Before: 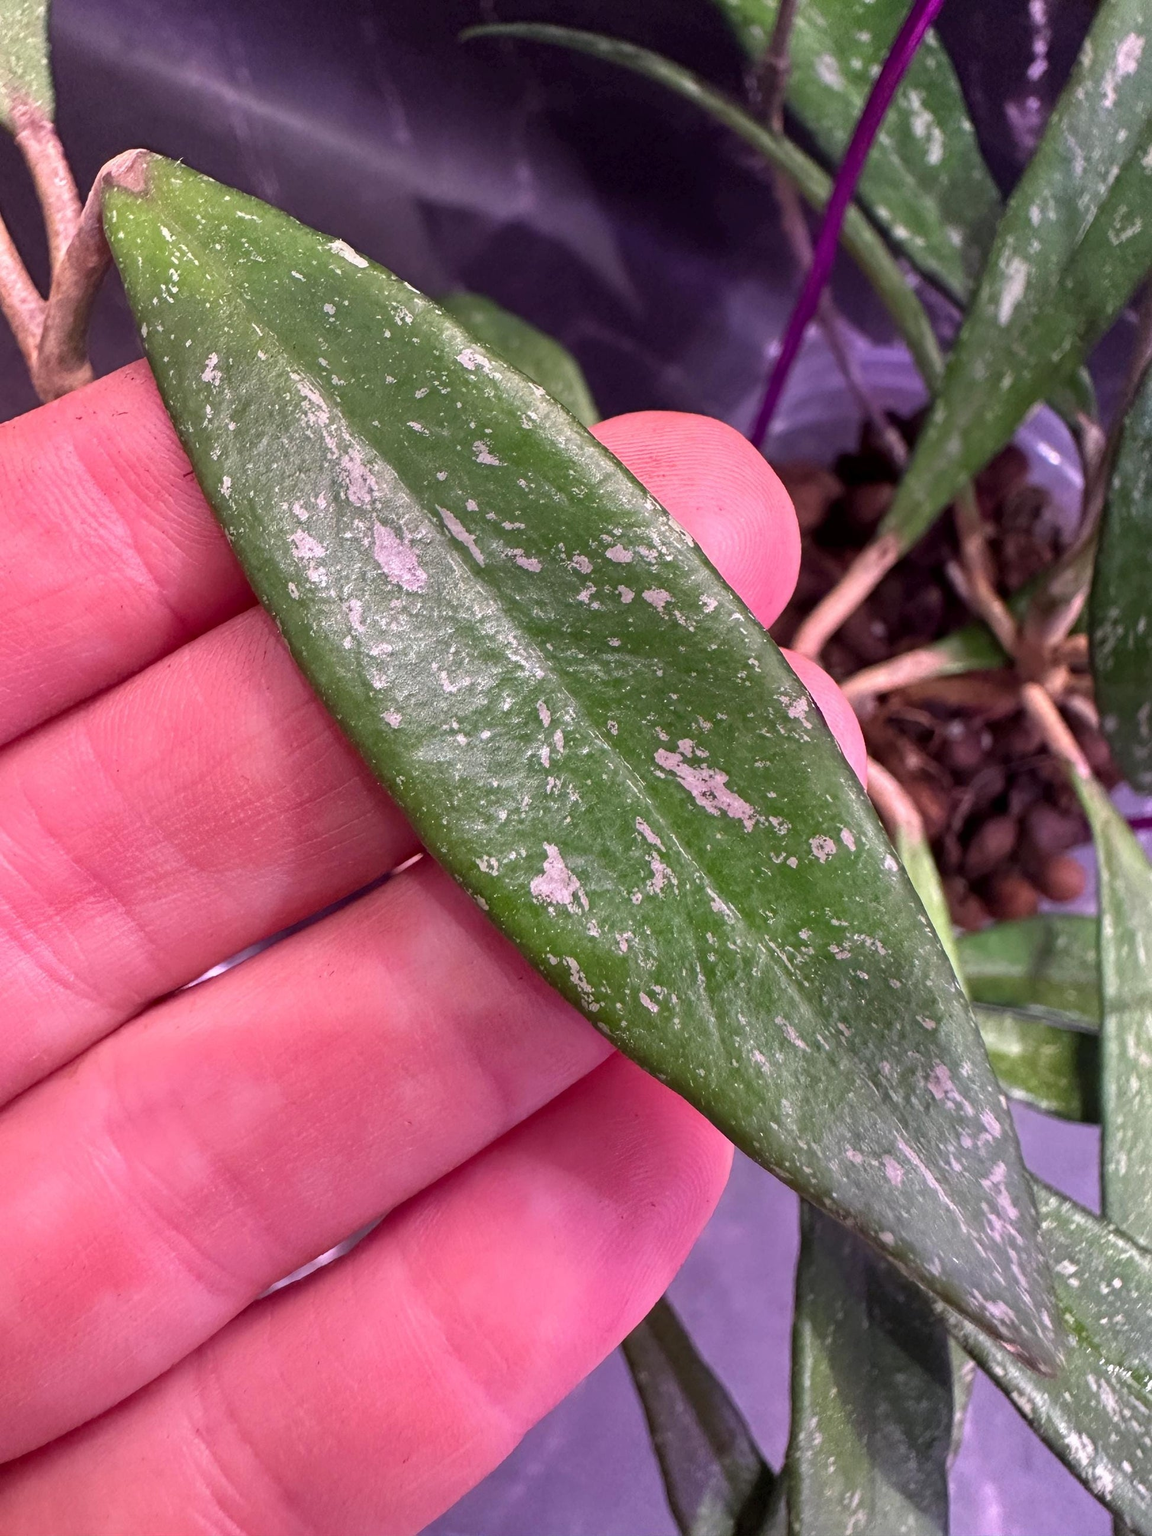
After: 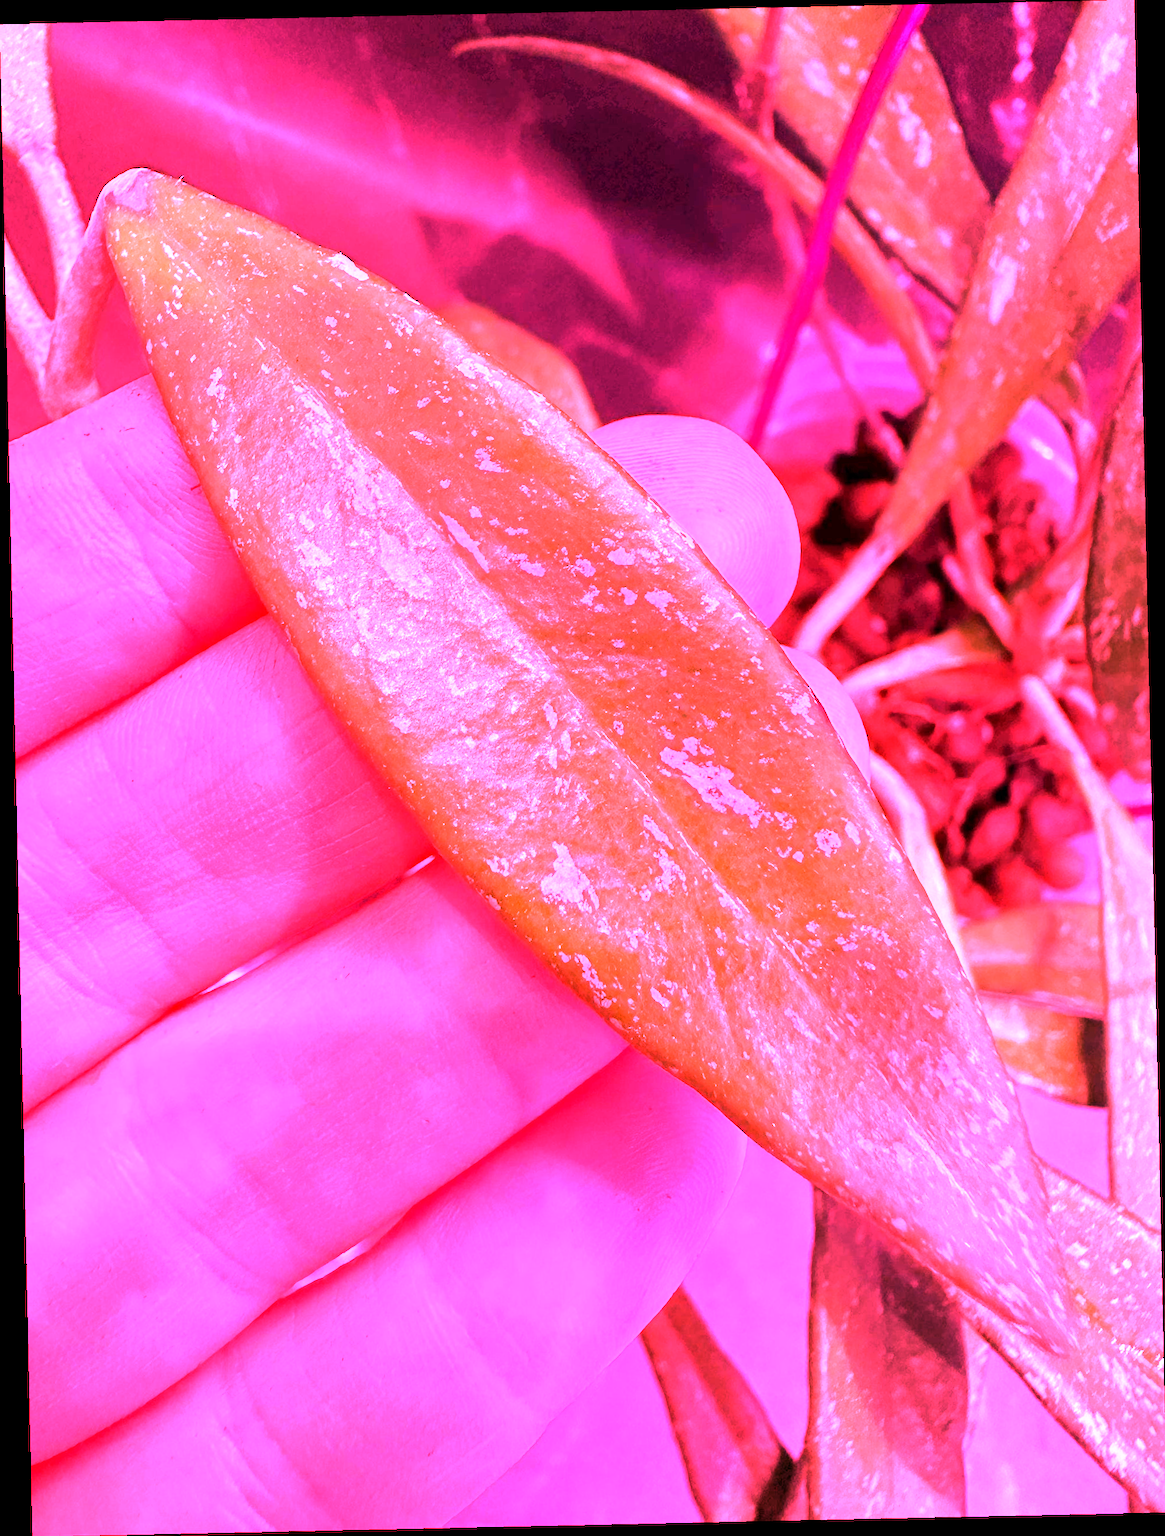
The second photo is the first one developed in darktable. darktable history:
rotate and perspective: rotation -1.24°, automatic cropping off
white balance: red 4.26, blue 1.802
